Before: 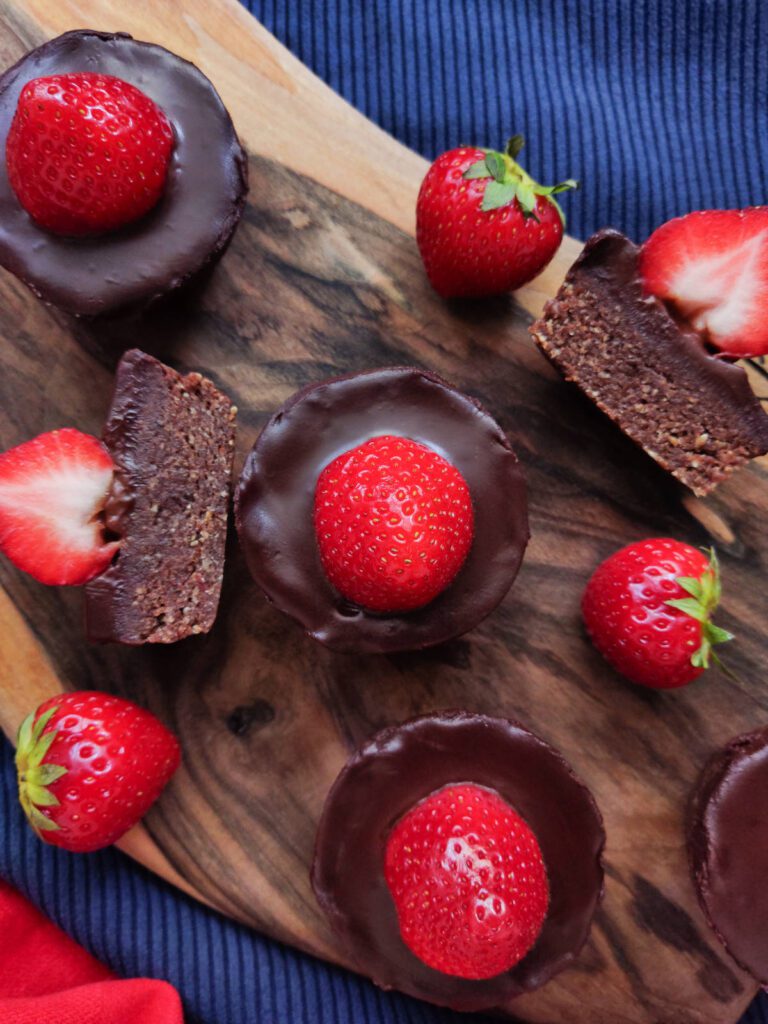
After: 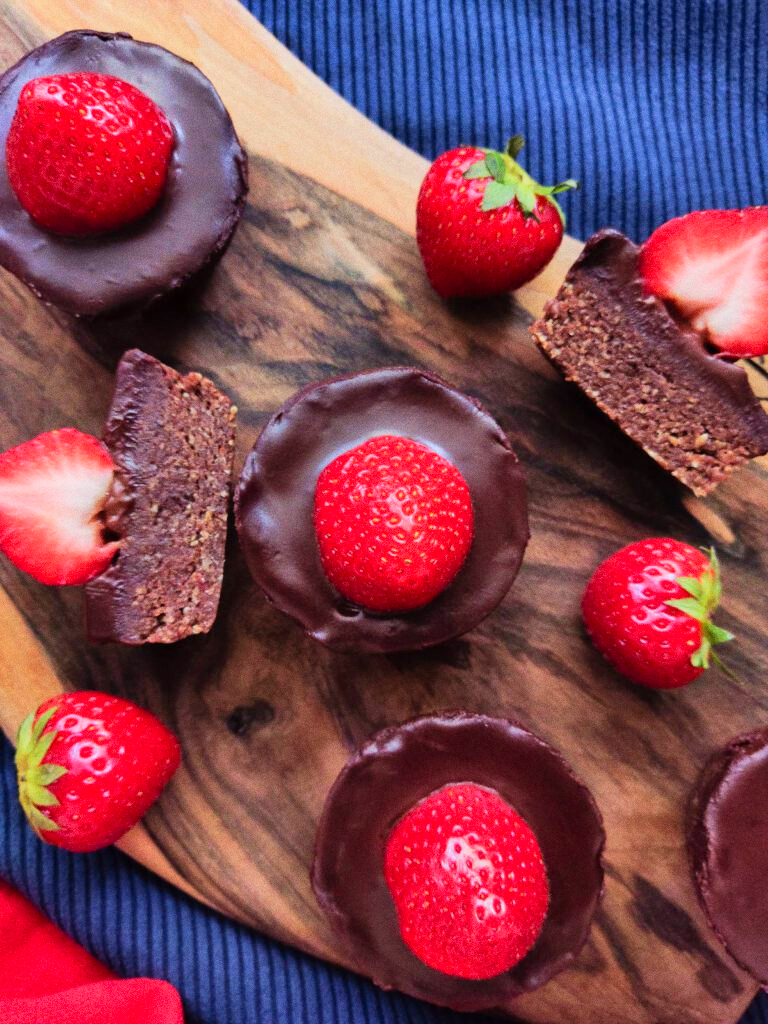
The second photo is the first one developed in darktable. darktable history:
tone curve: curves: ch0 [(0, 0) (0.526, 0.642) (1, 1)], color space Lab, linked channels, preserve colors none
grain: coarseness 0.09 ISO
velvia: on, module defaults
